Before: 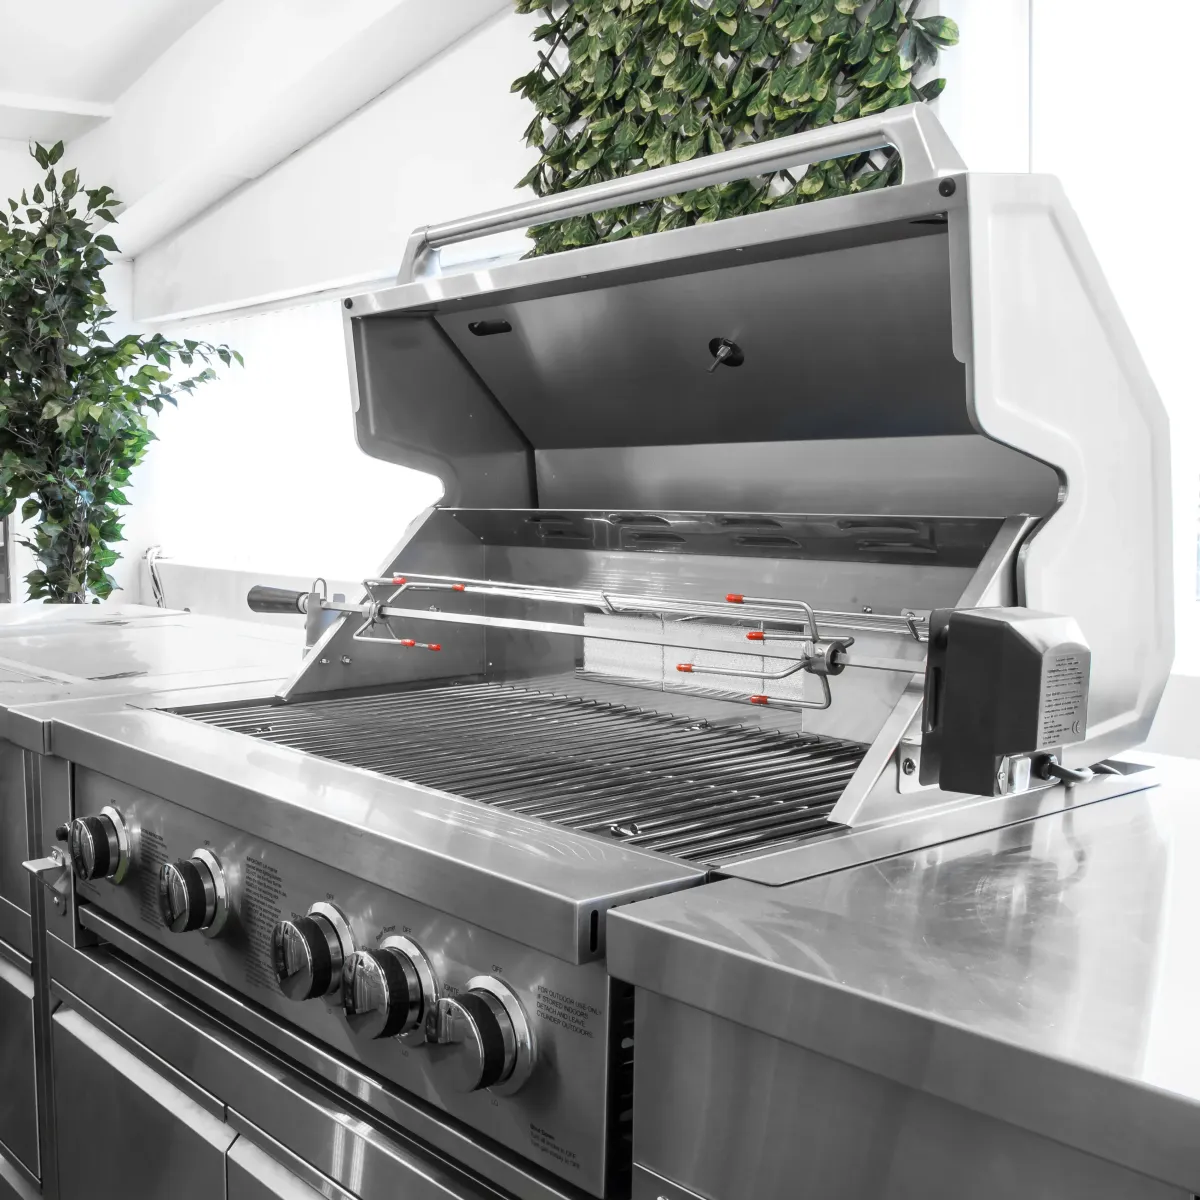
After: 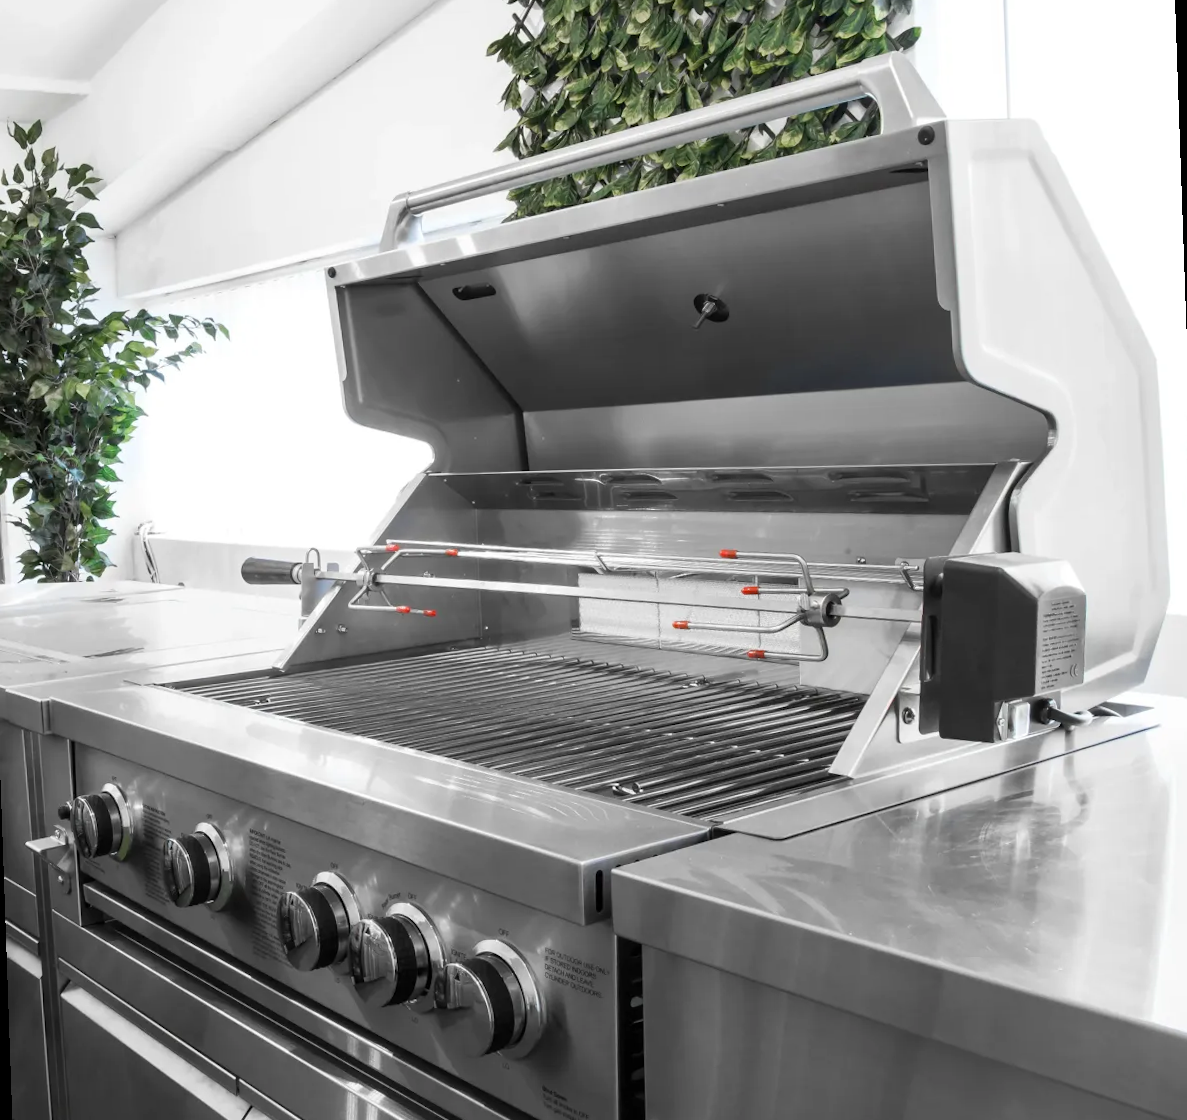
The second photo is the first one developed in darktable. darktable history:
white balance: emerald 1
rotate and perspective: rotation -2°, crop left 0.022, crop right 0.978, crop top 0.049, crop bottom 0.951
